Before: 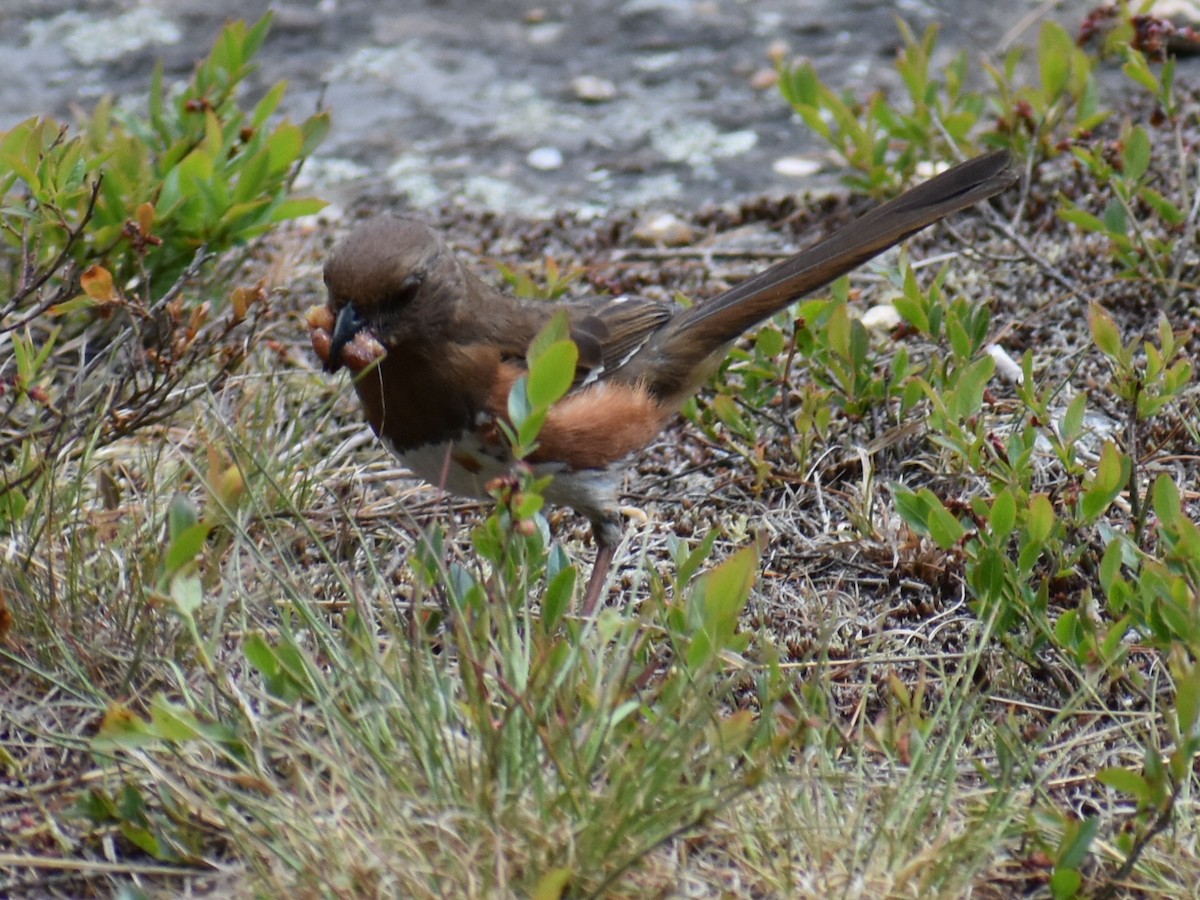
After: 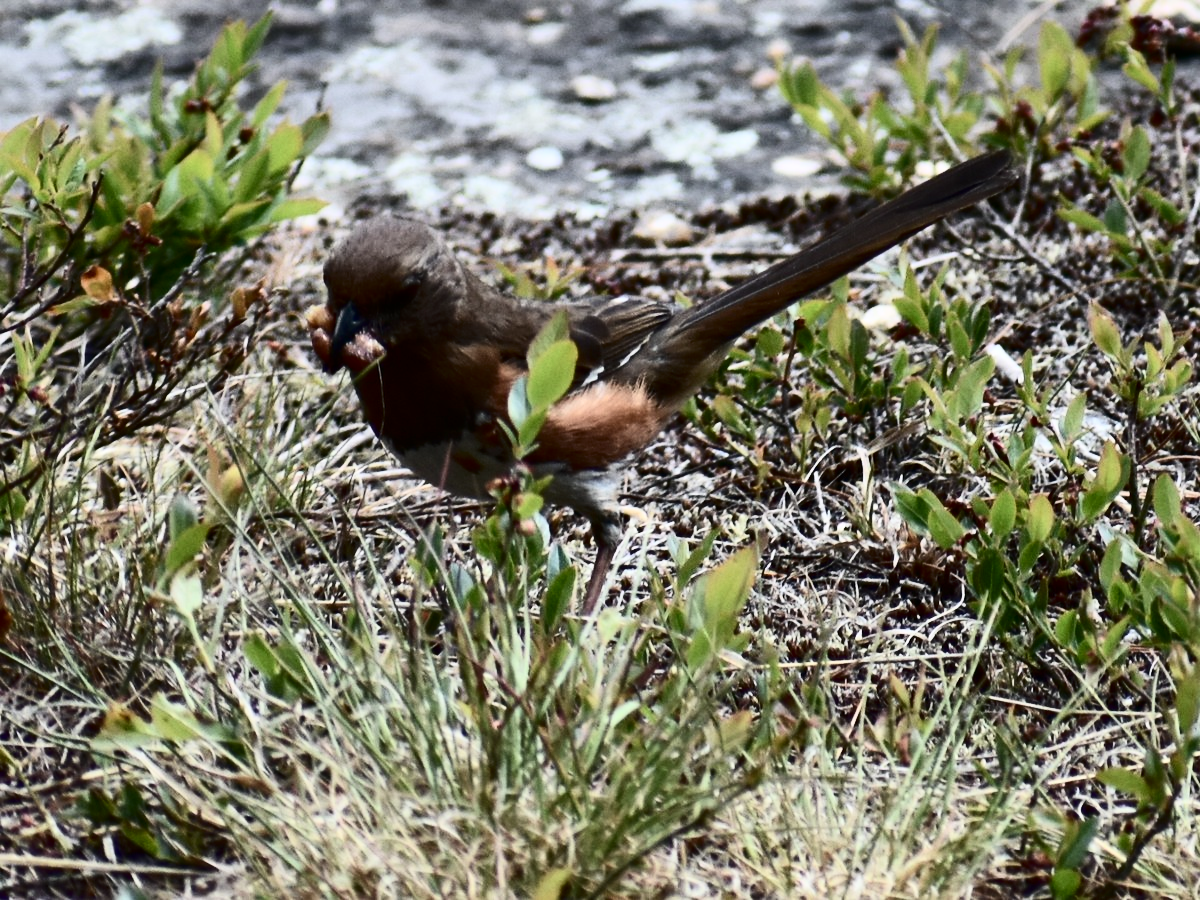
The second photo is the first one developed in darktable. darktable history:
contrast brightness saturation: contrast 0.5, saturation -0.1
shadows and highlights: shadows 30.86, highlights 0, soften with gaussian
